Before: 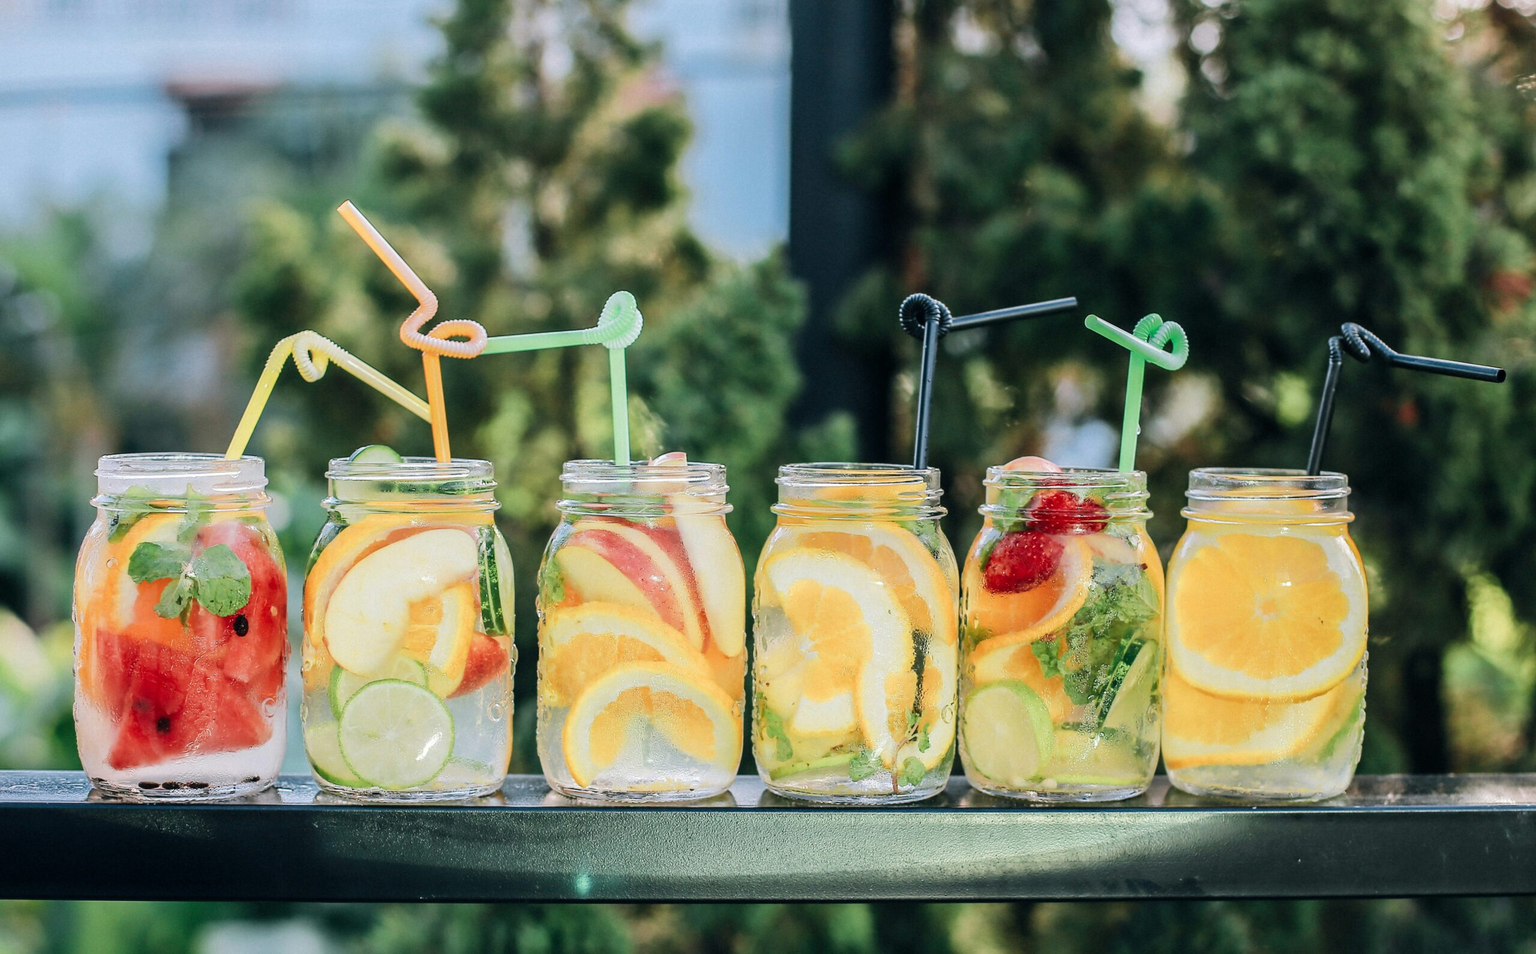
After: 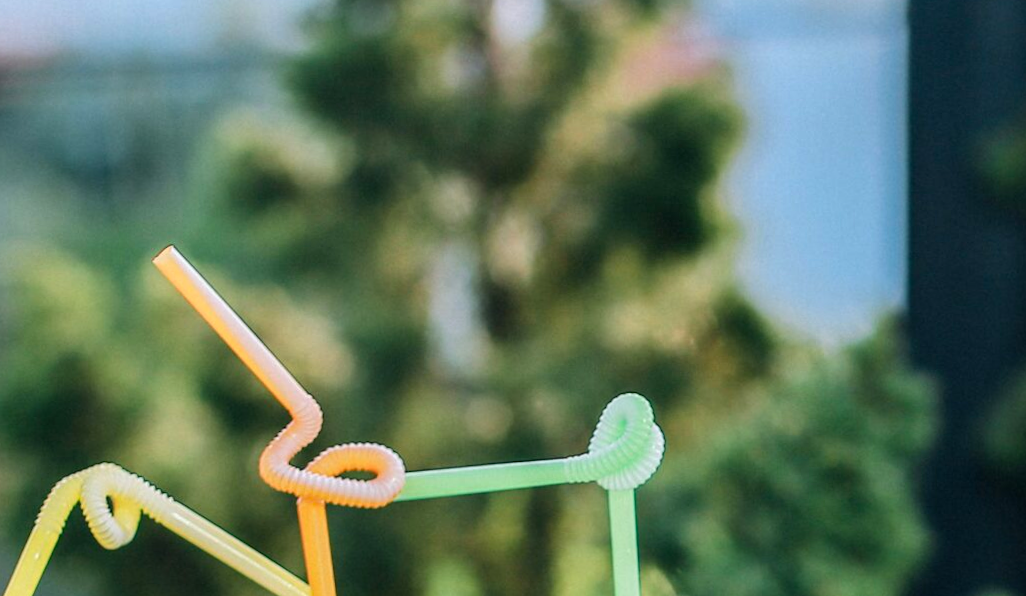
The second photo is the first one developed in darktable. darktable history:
rotate and perspective: rotation -0.45°, automatic cropping original format, crop left 0.008, crop right 0.992, crop top 0.012, crop bottom 0.988
contrast brightness saturation: contrast 0.04, saturation 0.16
crop: left 15.452%, top 5.459%, right 43.956%, bottom 56.62%
